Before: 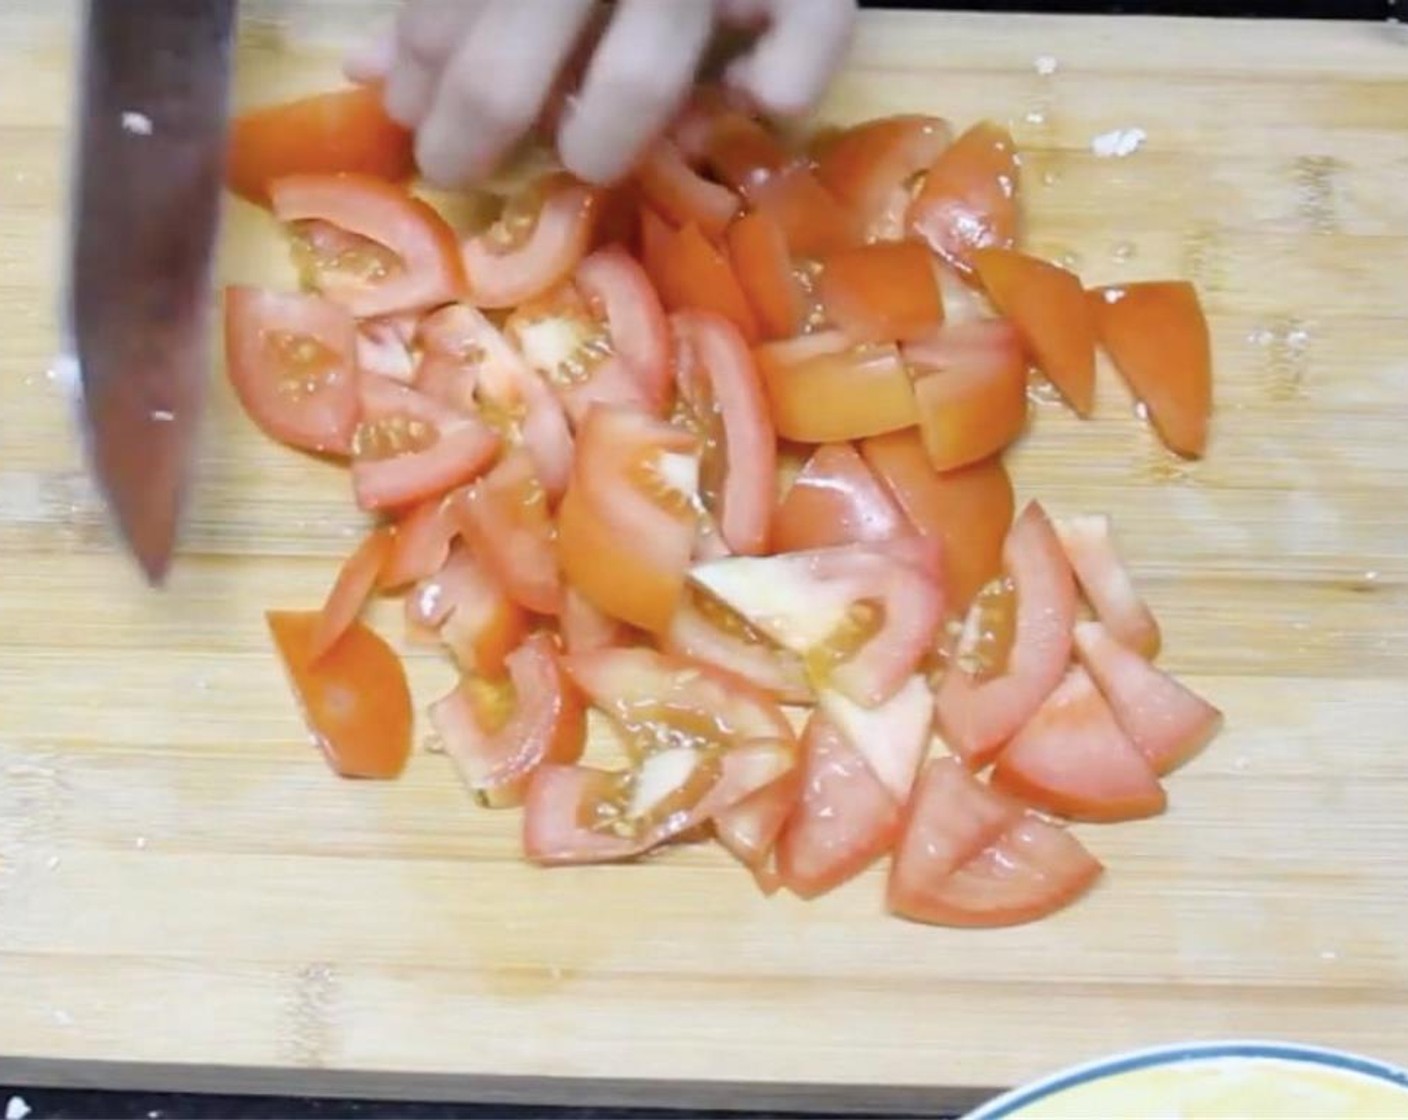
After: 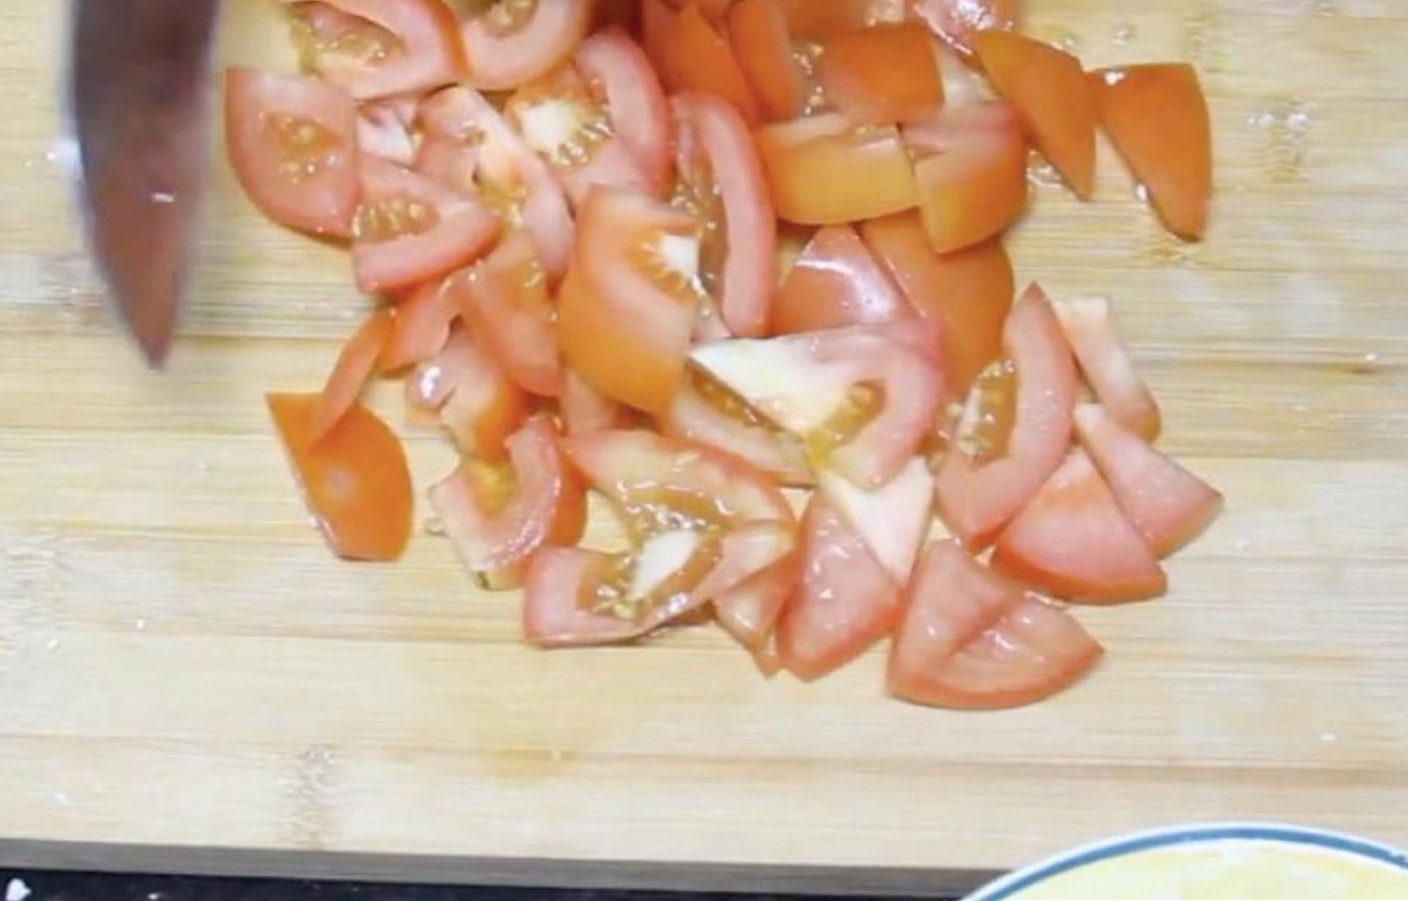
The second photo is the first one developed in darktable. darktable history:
crop and rotate: top 19.476%
